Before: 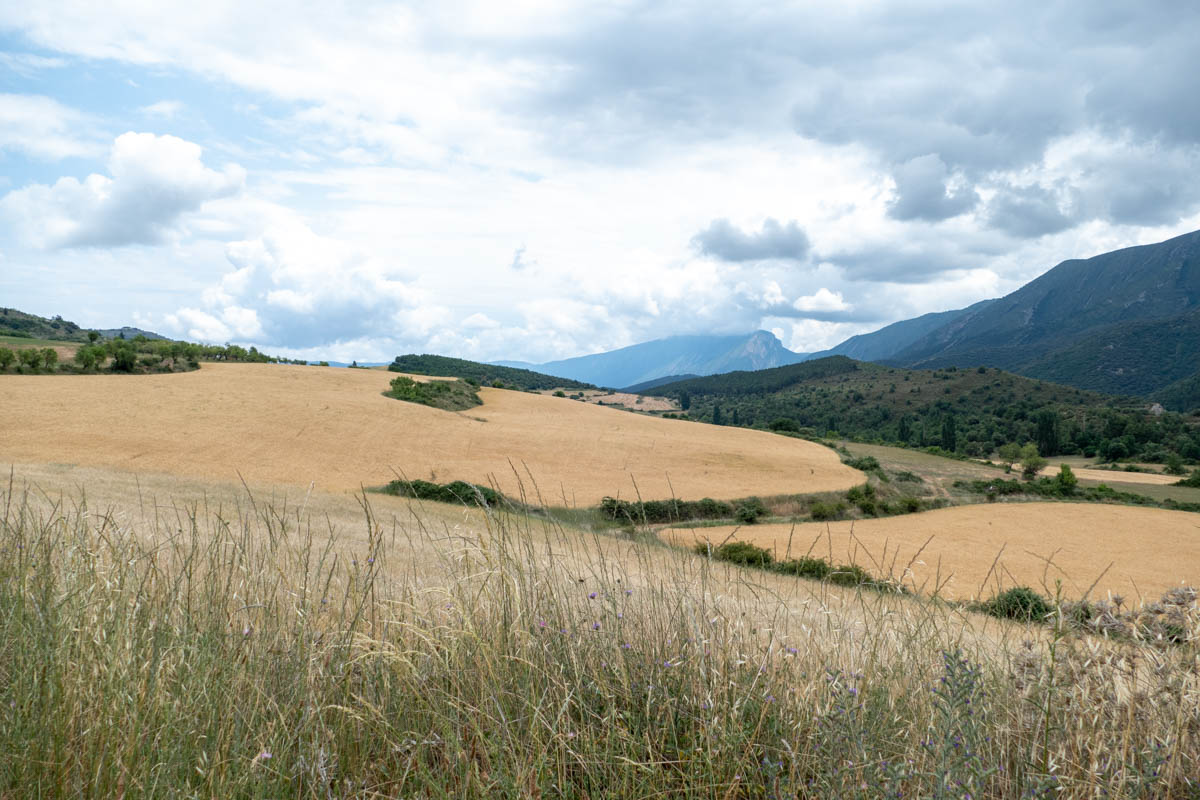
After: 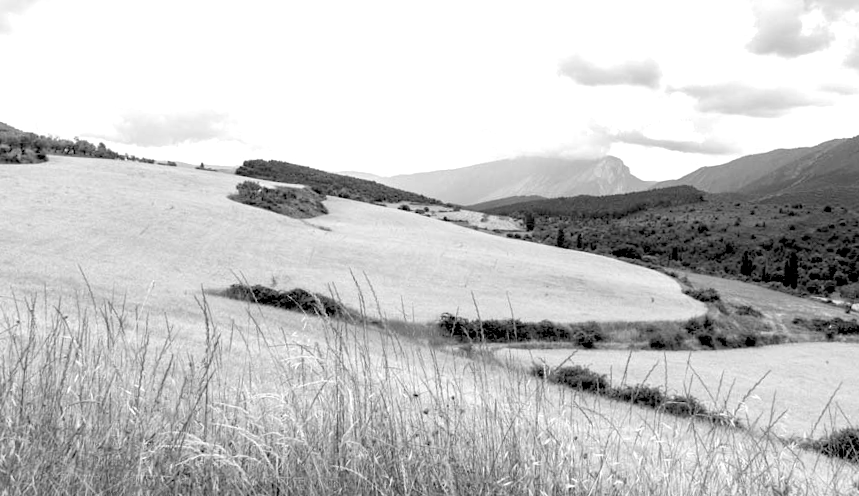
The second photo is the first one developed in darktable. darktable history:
monochrome: a 16.01, b -2.65, highlights 0.52
crop and rotate: angle -3.37°, left 9.79%, top 20.73%, right 12.42%, bottom 11.82%
rgb levels: levels [[0.029, 0.461, 0.922], [0, 0.5, 1], [0, 0.5, 1]]
white balance: emerald 1
exposure: black level correction 0, exposure 0.5 EV, compensate highlight preservation false
